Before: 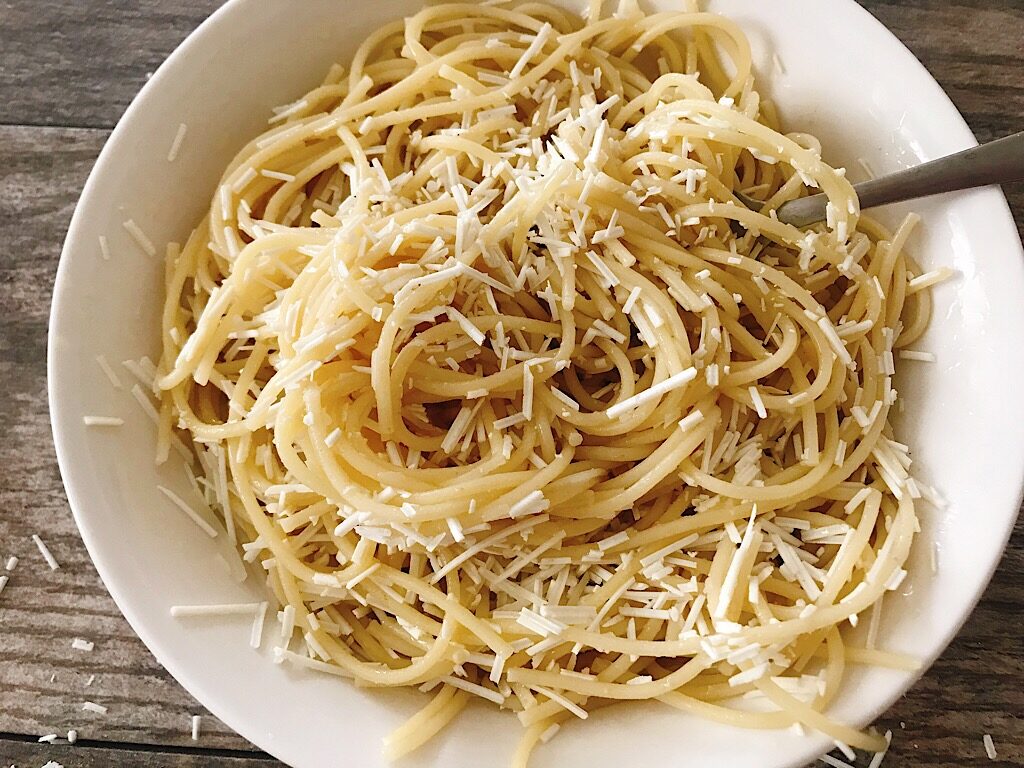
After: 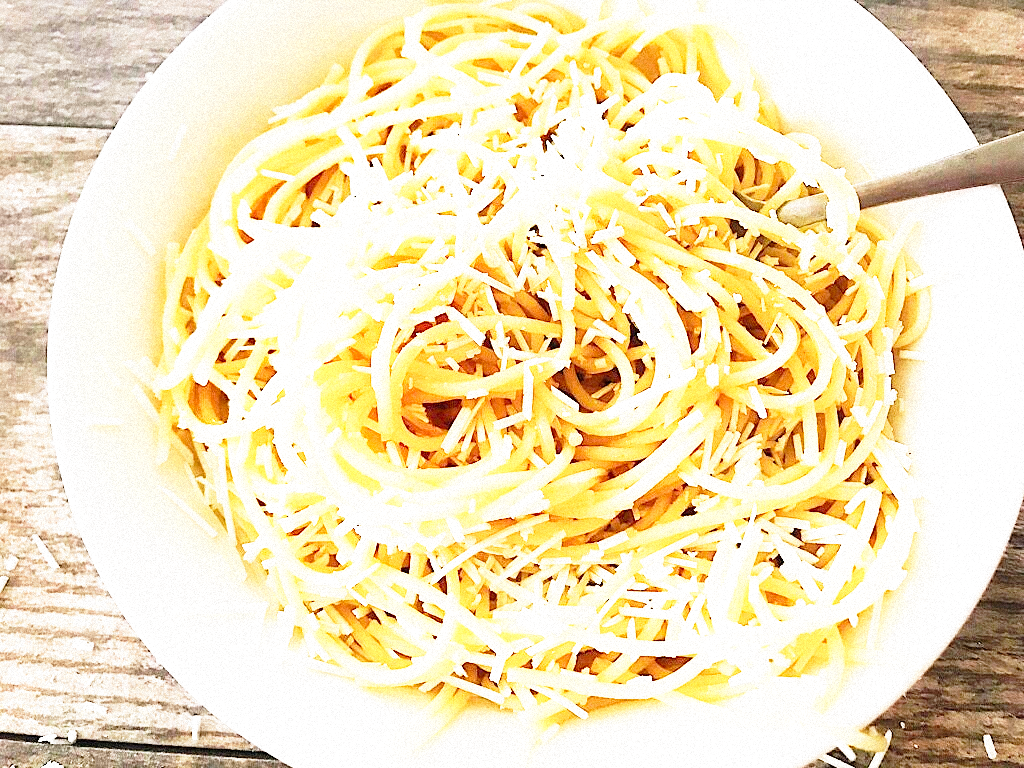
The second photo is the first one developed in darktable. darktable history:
grain: mid-tones bias 0%
base curve: curves: ch0 [(0, 0) (0.012, 0.01) (0.073, 0.168) (0.31, 0.711) (0.645, 0.957) (1, 1)], preserve colors none
exposure: exposure 1.089 EV, compensate highlight preservation false
